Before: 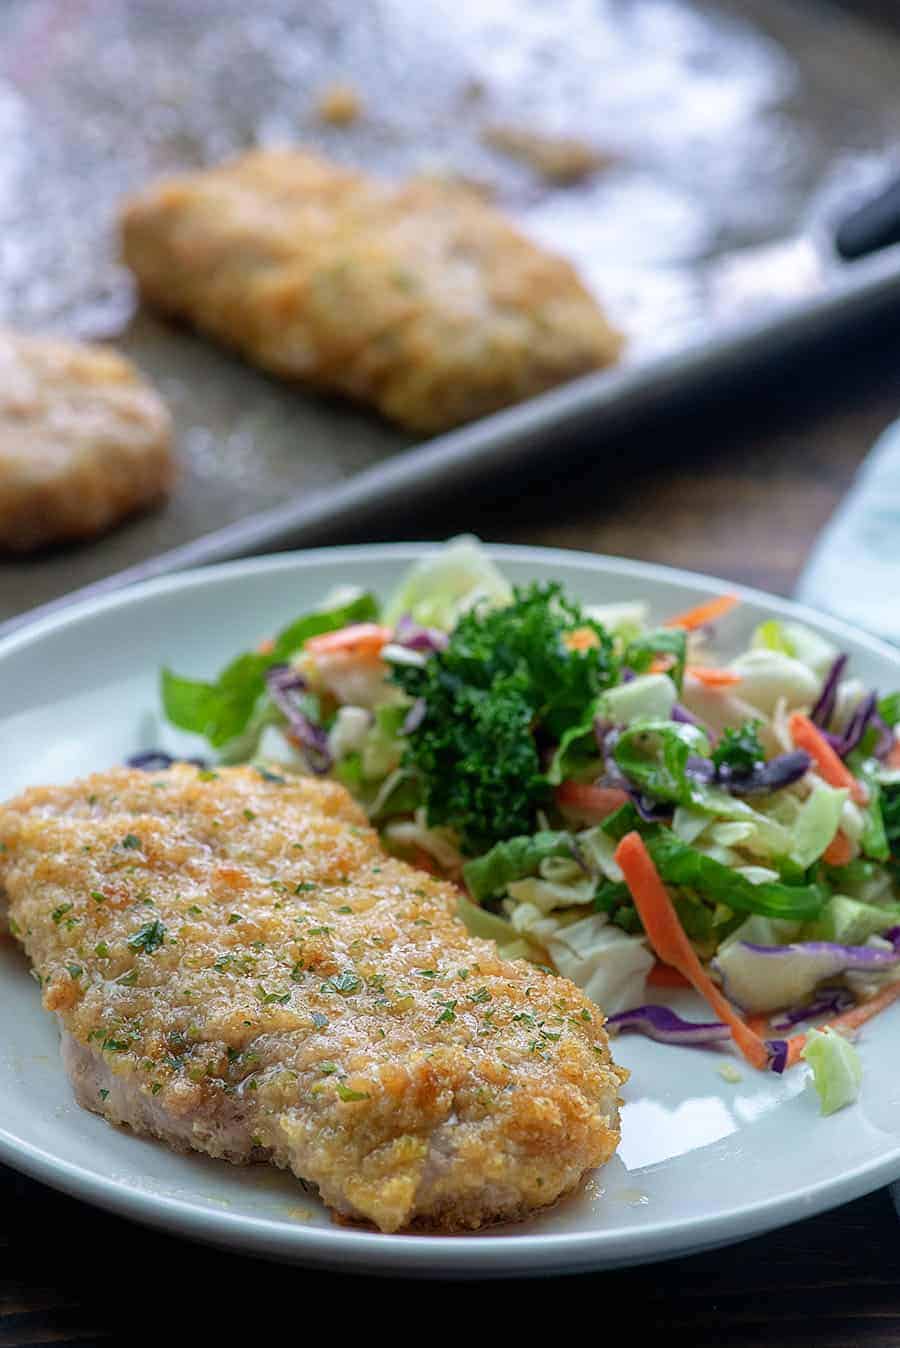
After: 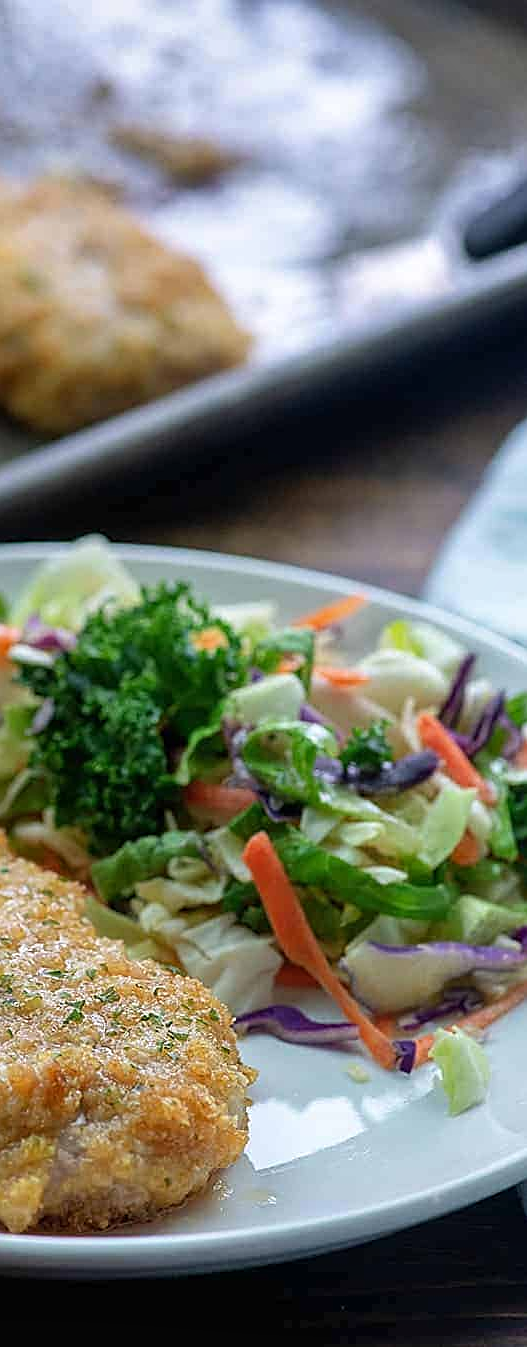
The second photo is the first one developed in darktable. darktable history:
crop: left 41.402%
shadows and highlights: soften with gaussian
sharpen: on, module defaults
white balance: emerald 1
